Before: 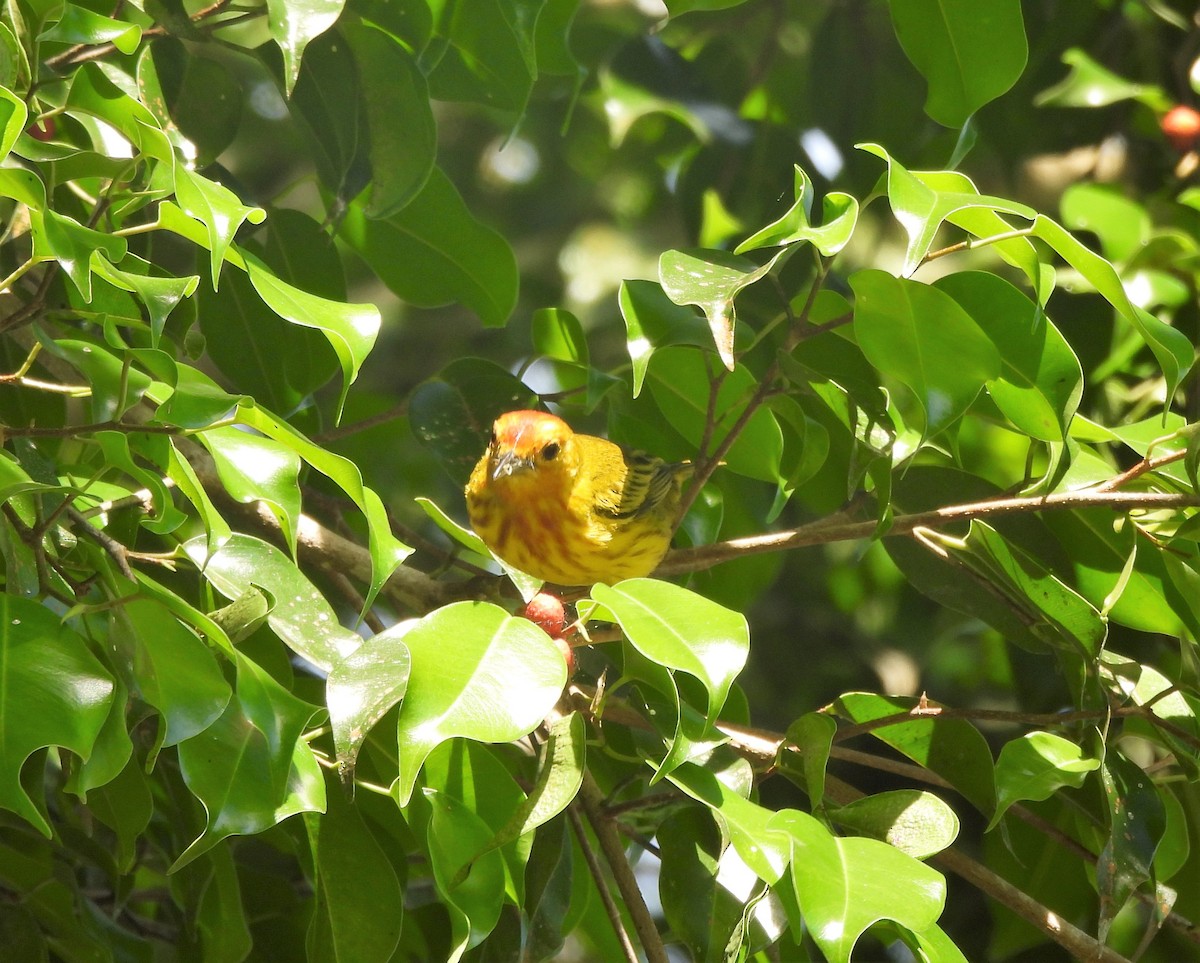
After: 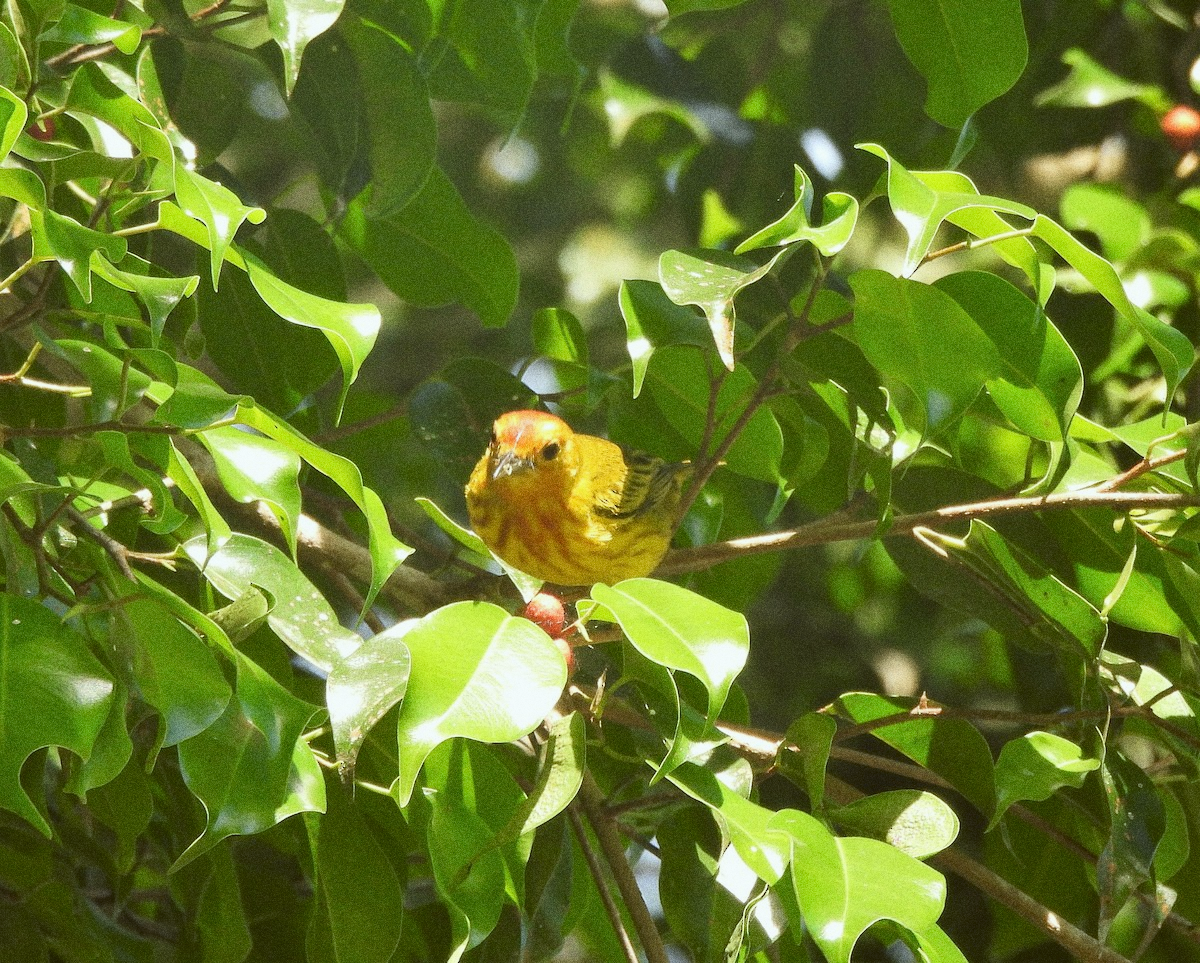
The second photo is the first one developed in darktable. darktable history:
grain: coarseness 0.09 ISO, strength 40%
color balance: lift [1.004, 1.002, 1.002, 0.998], gamma [1, 1.007, 1.002, 0.993], gain [1, 0.977, 1.013, 1.023], contrast -3.64%
